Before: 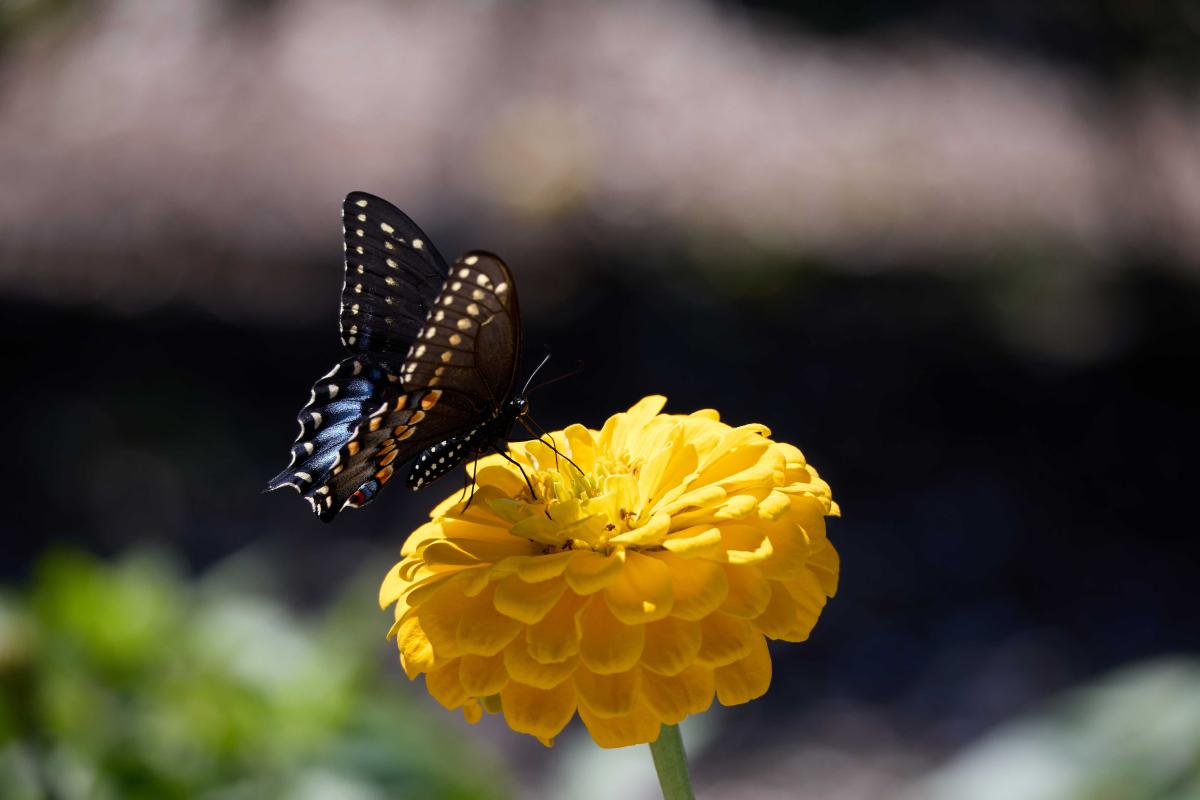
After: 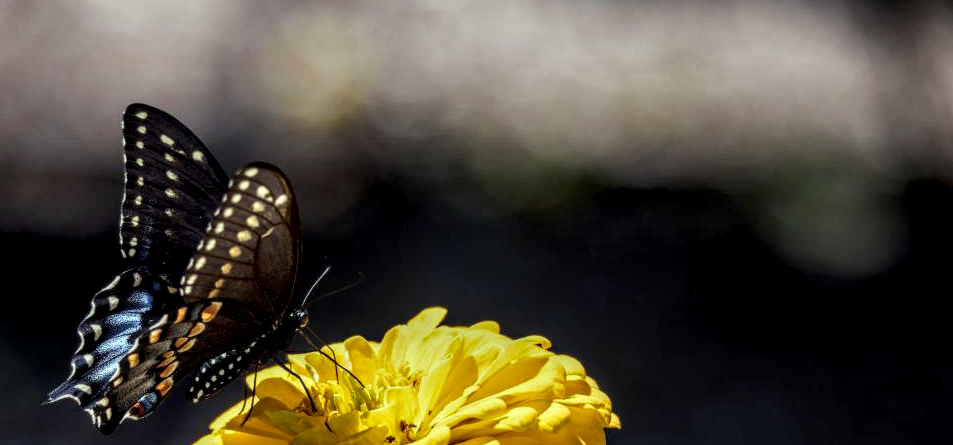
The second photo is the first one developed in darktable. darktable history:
crop: left 18.38%, top 11.092%, right 2.134%, bottom 33.217%
color correction: highlights a* -8, highlights b* 3.1
local contrast: highlights 0%, shadows 0%, detail 182%
